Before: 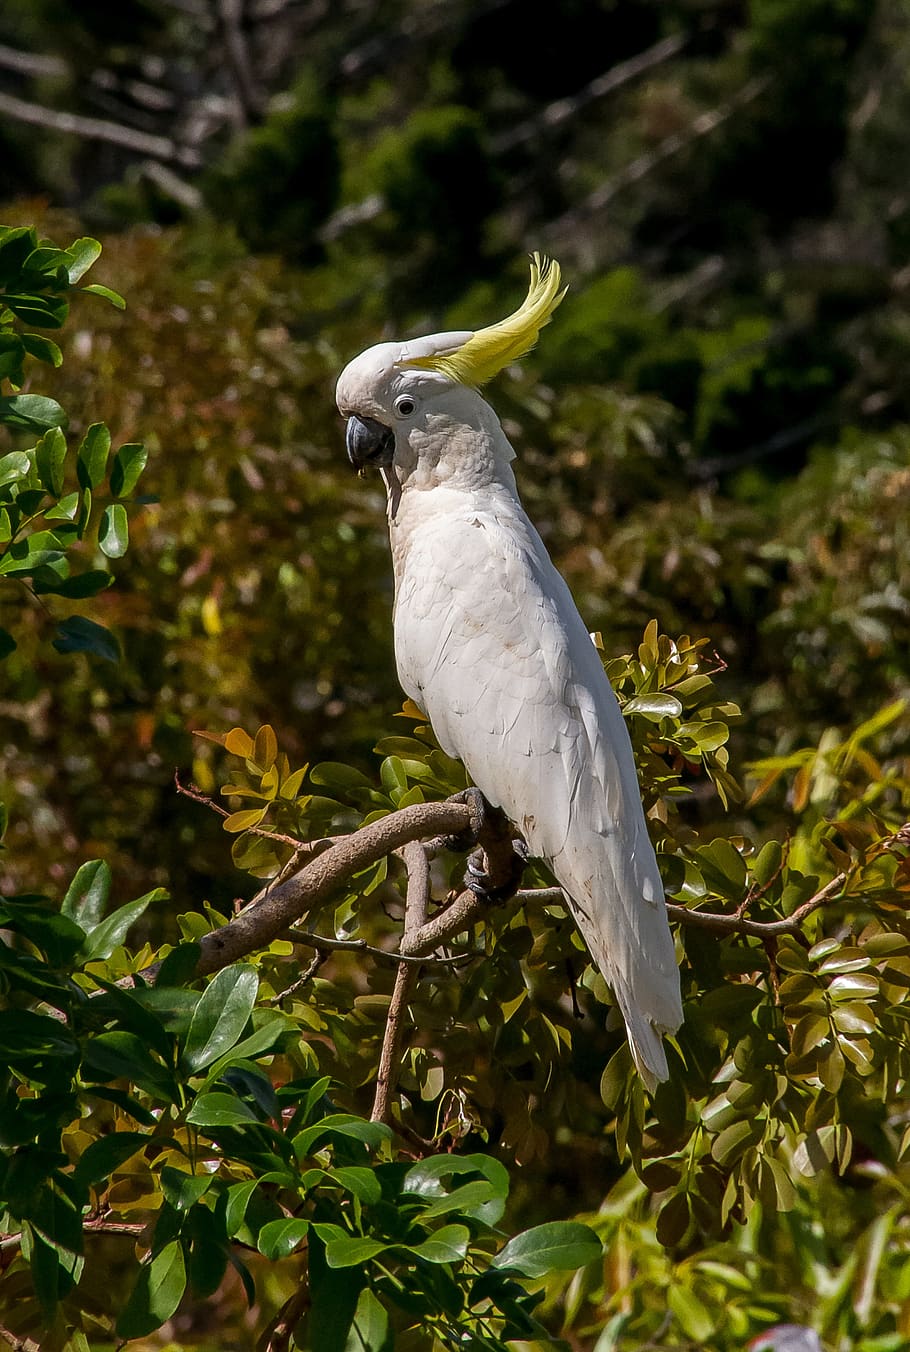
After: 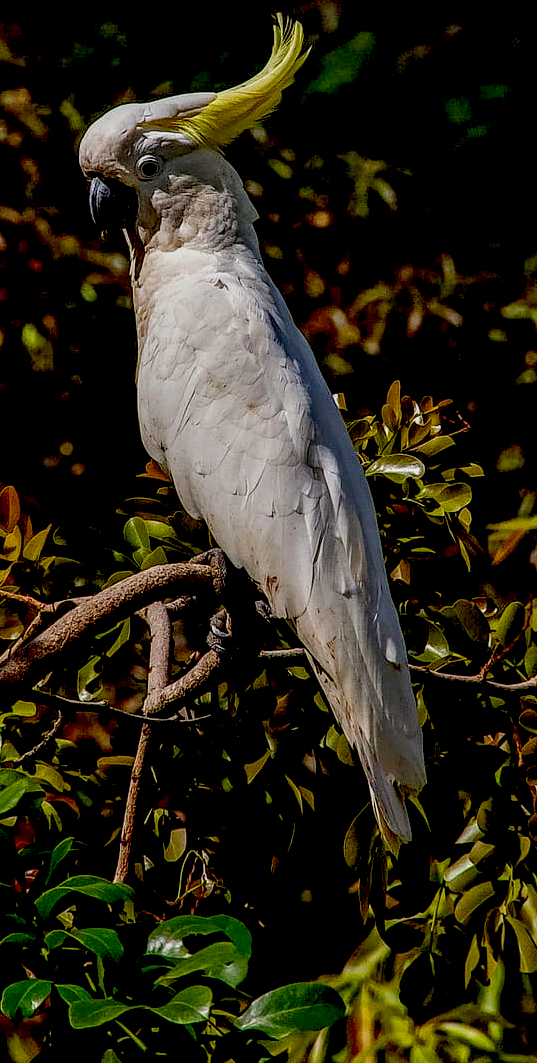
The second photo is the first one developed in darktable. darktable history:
crop and rotate: left 28.256%, top 17.734%, right 12.656%, bottom 3.573%
local contrast: detail 130%
exposure: black level correction 0.056, compensate highlight preservation false
color correction: saturation 1.1
